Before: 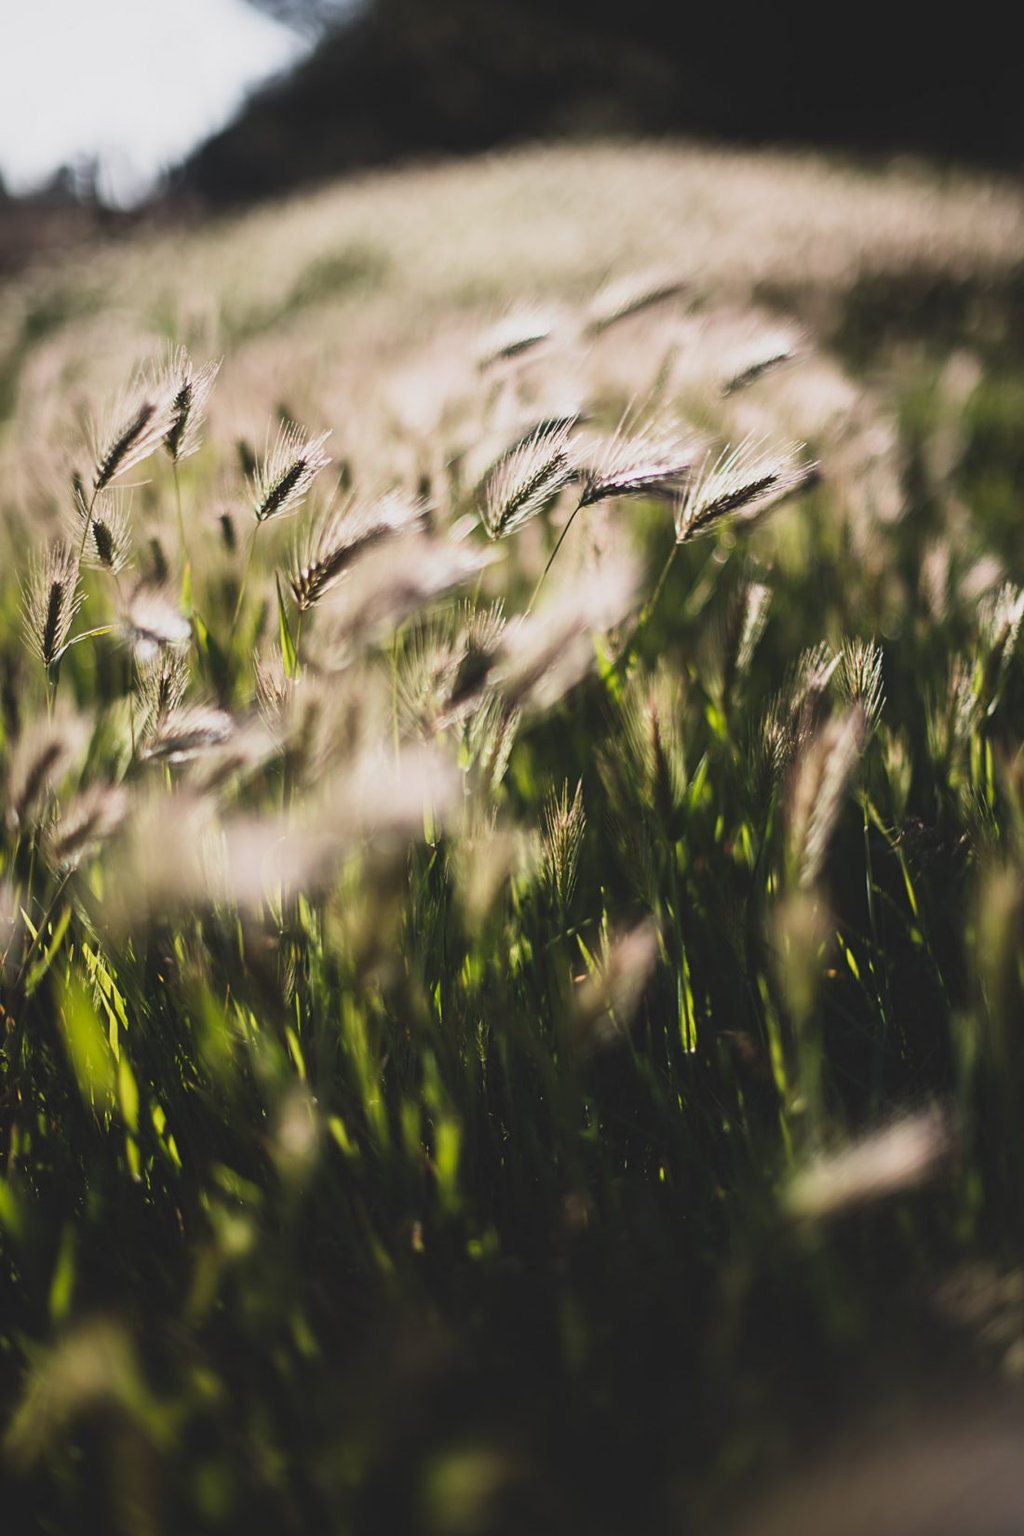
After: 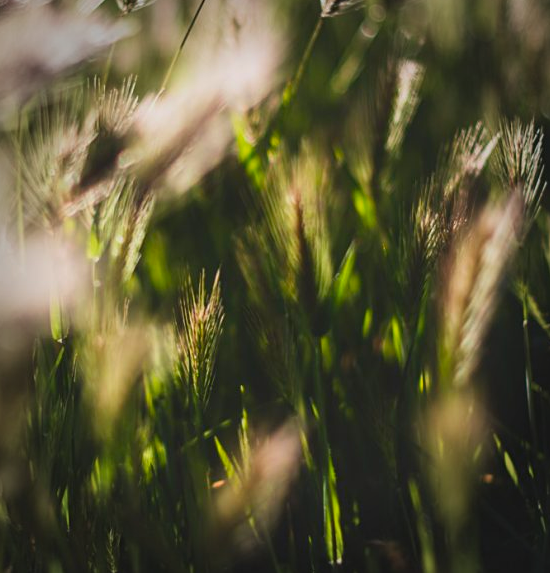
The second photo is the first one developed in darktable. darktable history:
vignetting: fall-off start 76.17%, fall-off radius 28.55%, brightness -0.413, saturation -0.298, width/height ratio 0.974
crop: left 36.832%, top 34.41%, right 13.126%, bottom 30.818%
color correction: highlights b* -0.003, saturation 1.36
